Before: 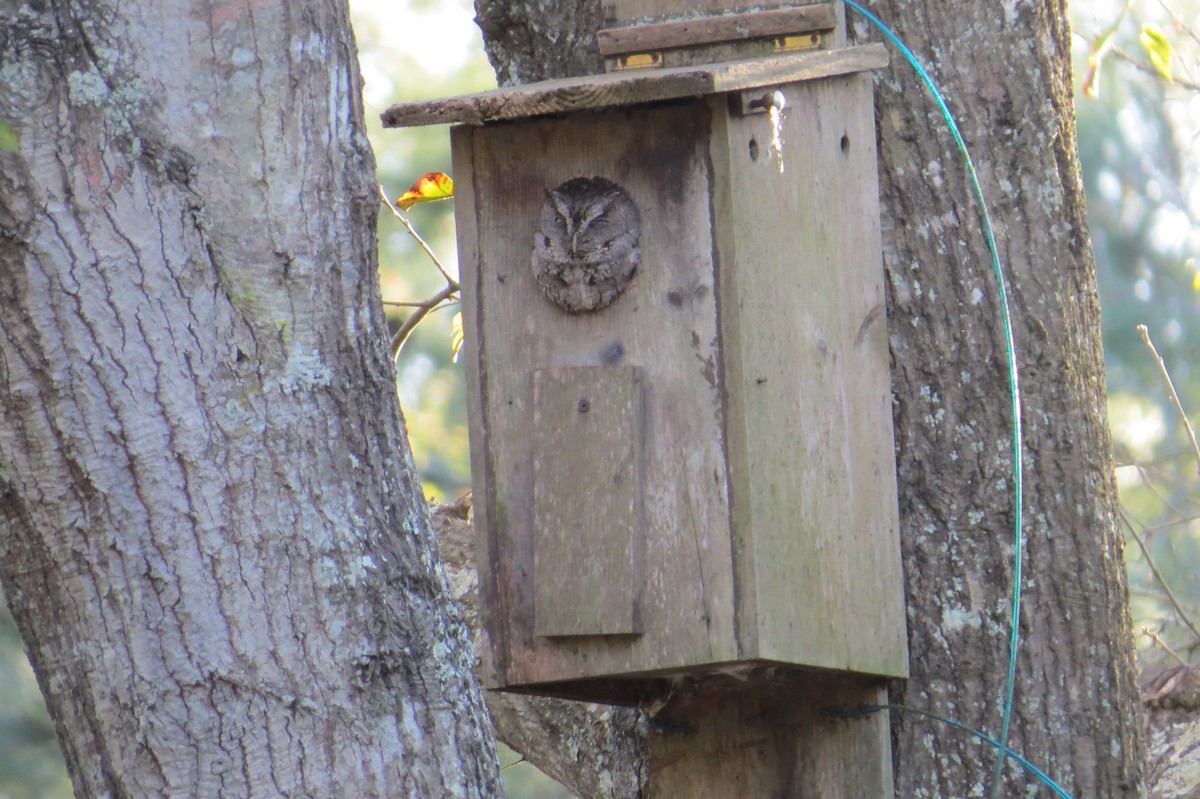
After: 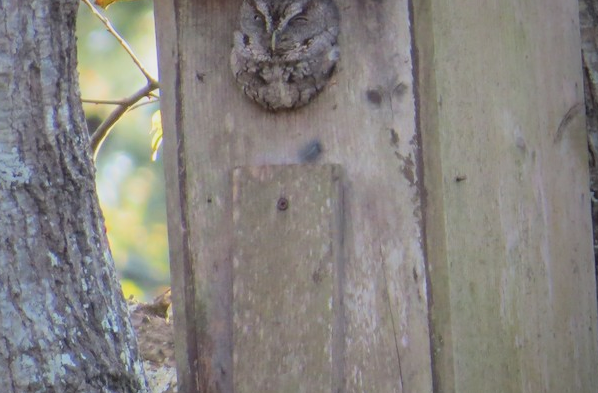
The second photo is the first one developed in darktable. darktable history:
crop: left 25.14%, top 25.391%, right 24.997%, bottom 25.366%
exposure: exposure -0.58 EV, compensate exposure bias true, compensate highlight preservation false
vignetting: fall-off start 72.03%, fall-off radius 107.74%, brightness -0.609, saturation 0, center (-0.147, 0.014), width/height ratio 0.731
contrast brightness saturation: contrast 0.204, brightness 0.169, saturation 0.226
